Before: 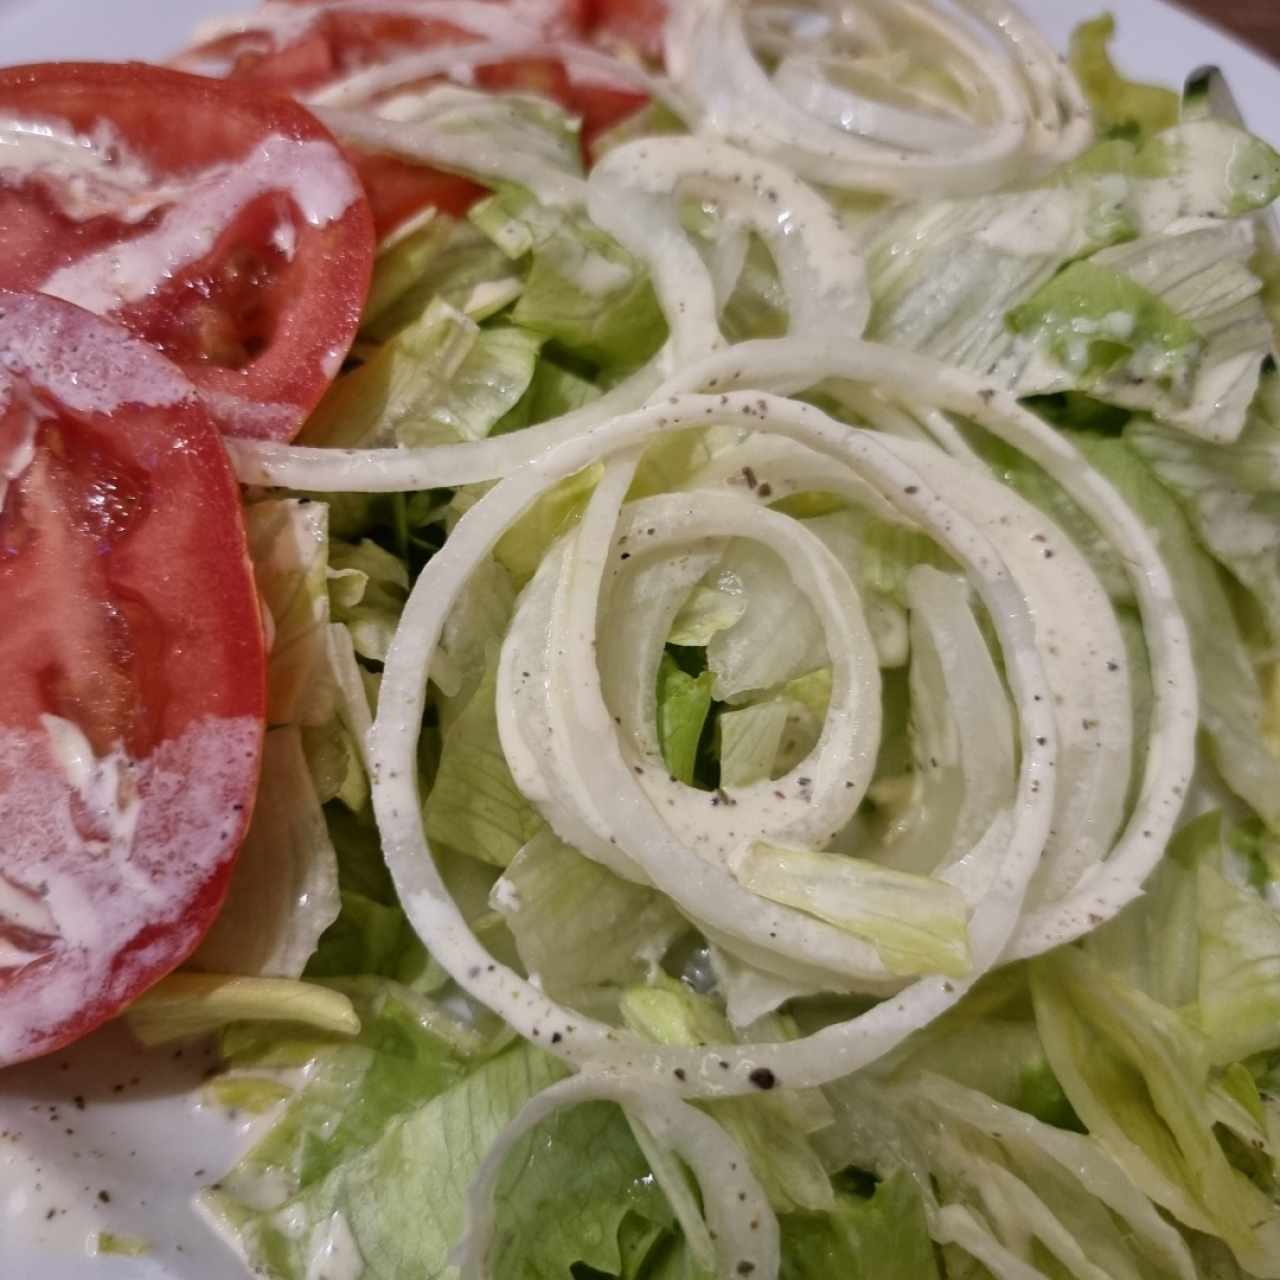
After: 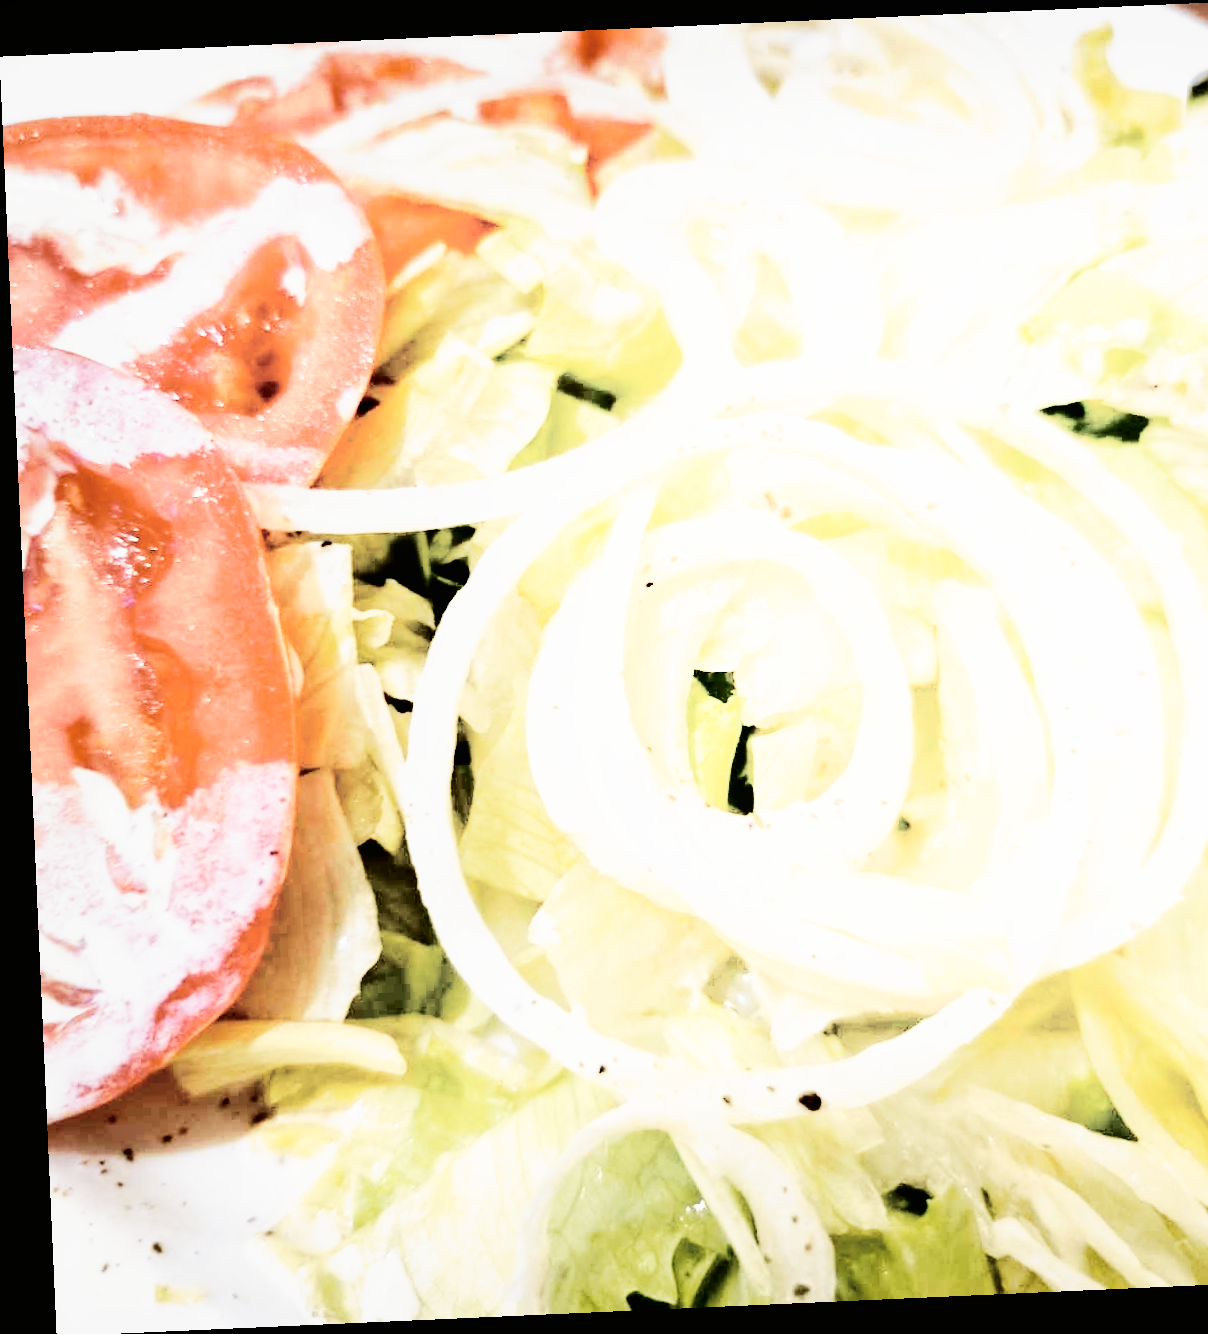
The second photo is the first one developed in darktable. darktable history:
color contrast: green-magenta contrast 0.85, blue-yellow contrast 1.25, unbound 0
crop: right 9.509%, bottom 0.031%
exposure: black level correction 0.008, exposure 0.979 EV, compensate highlight preservation false
rotate and perspective: rotation -2.56°, automatic cropping off
contrast brightness saturation: contrast -0.05, saturation -0.41
tone curve: curves: ch0 [(0.003, 0) (0.066, 0.017) (0.163, 0.09) (0.264, 0.238) (0.395, 0.421) (0.517, 0.56) (0.688, 0.743) (0.791, 0.814) (1, 1)]; ch1 [(0, 0) (0.164, 0.115) (0.337, 0.332) (0.39, 0.398) (0.464, 0.461) (0.501, 0.5) (0.507, 0.503) (0.534, 0.537) (0.577, 0.59) (0.652, 0.681) (0.733, 0.749) (0.811, 0.796) (1, 1)]; ch2 [(0, 0) (0.337, 0.382) (0.464, 0.476) (0.501, 0.502) (0.527, 0.54) (0.551, 0.565) (0.6, 0.59) (0.687, 0.675) (1, 1)], color space Lab, independent channels, preserve colors none
base curve: curves: ch0 [(0, 0) (0.007, 0.004) (0.027, 0.03) (0.046, 0.07) (0.207, 0.54) (0.442, 0.872) (0.673, 0.972) (1, 1)], preserve colors none
shadows and highlights: shadows -40.15, highlights 62.88, soften with gaussian
